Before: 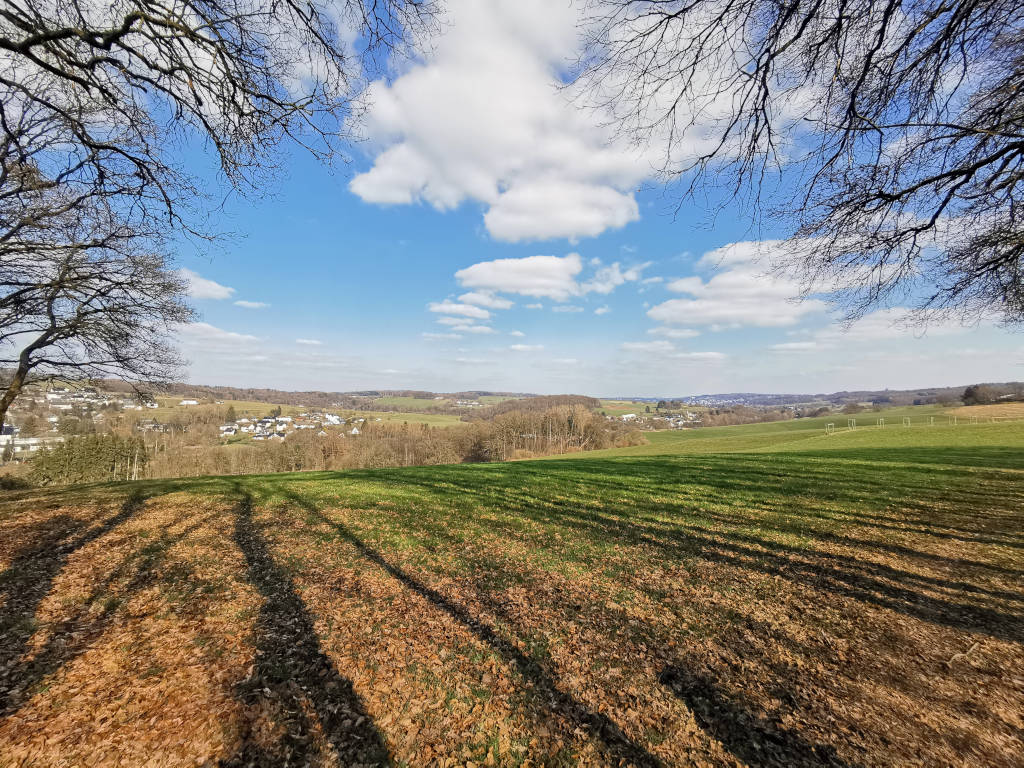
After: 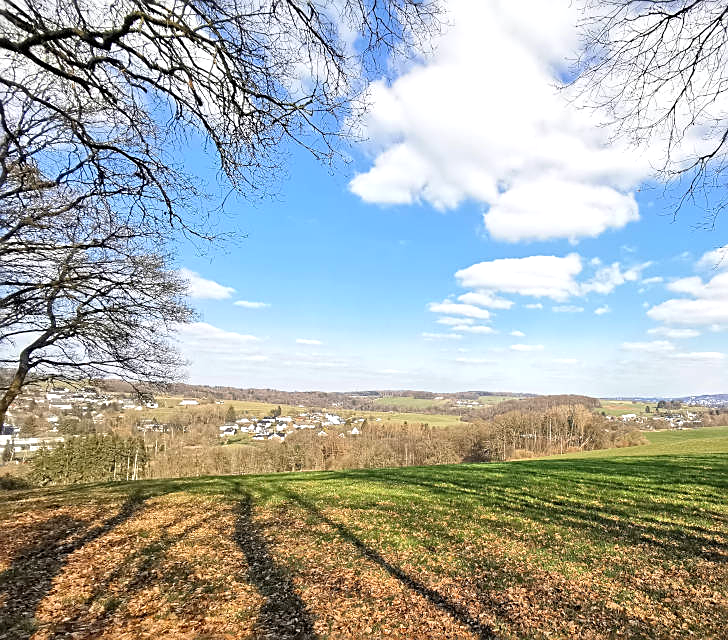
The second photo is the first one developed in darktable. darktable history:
exposure: black level correction 0.001, exposure 0.5 EV, compensate exposure bias true, compensate highlight preservation false
crop: right 28.885%, bottom 16.626%
sharpen: on, module defaults
